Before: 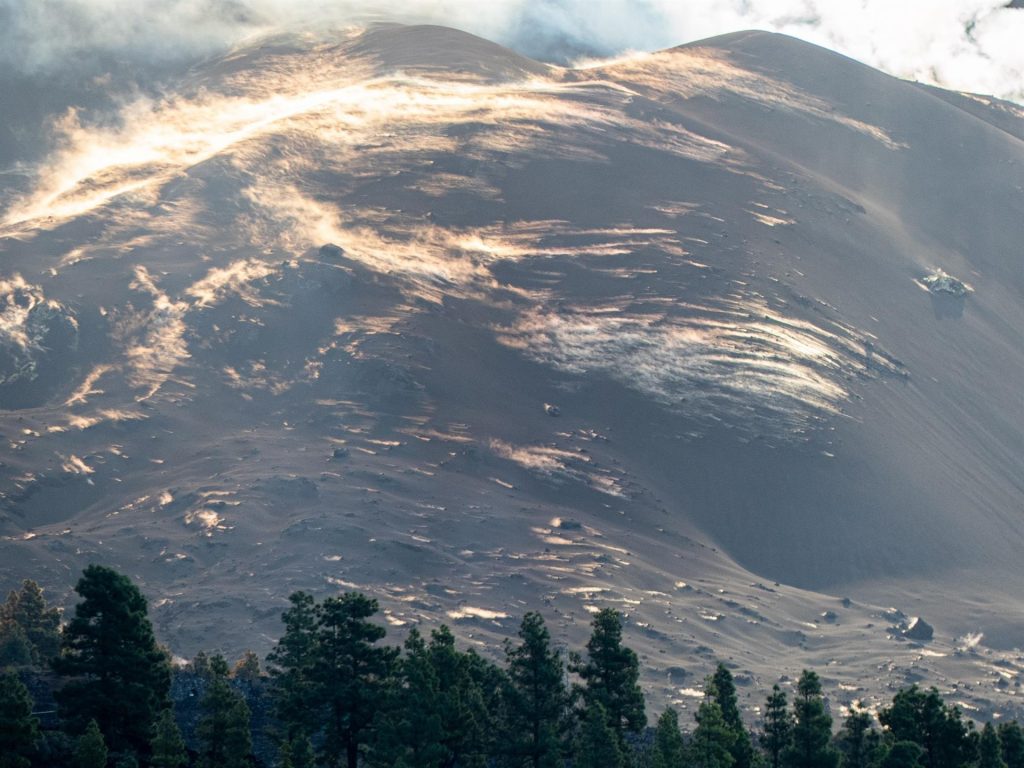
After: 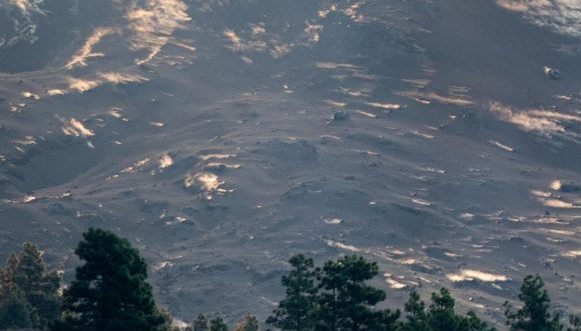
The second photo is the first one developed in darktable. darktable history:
crop: top 44.005%, right 43.259%, bottom 12.806%
